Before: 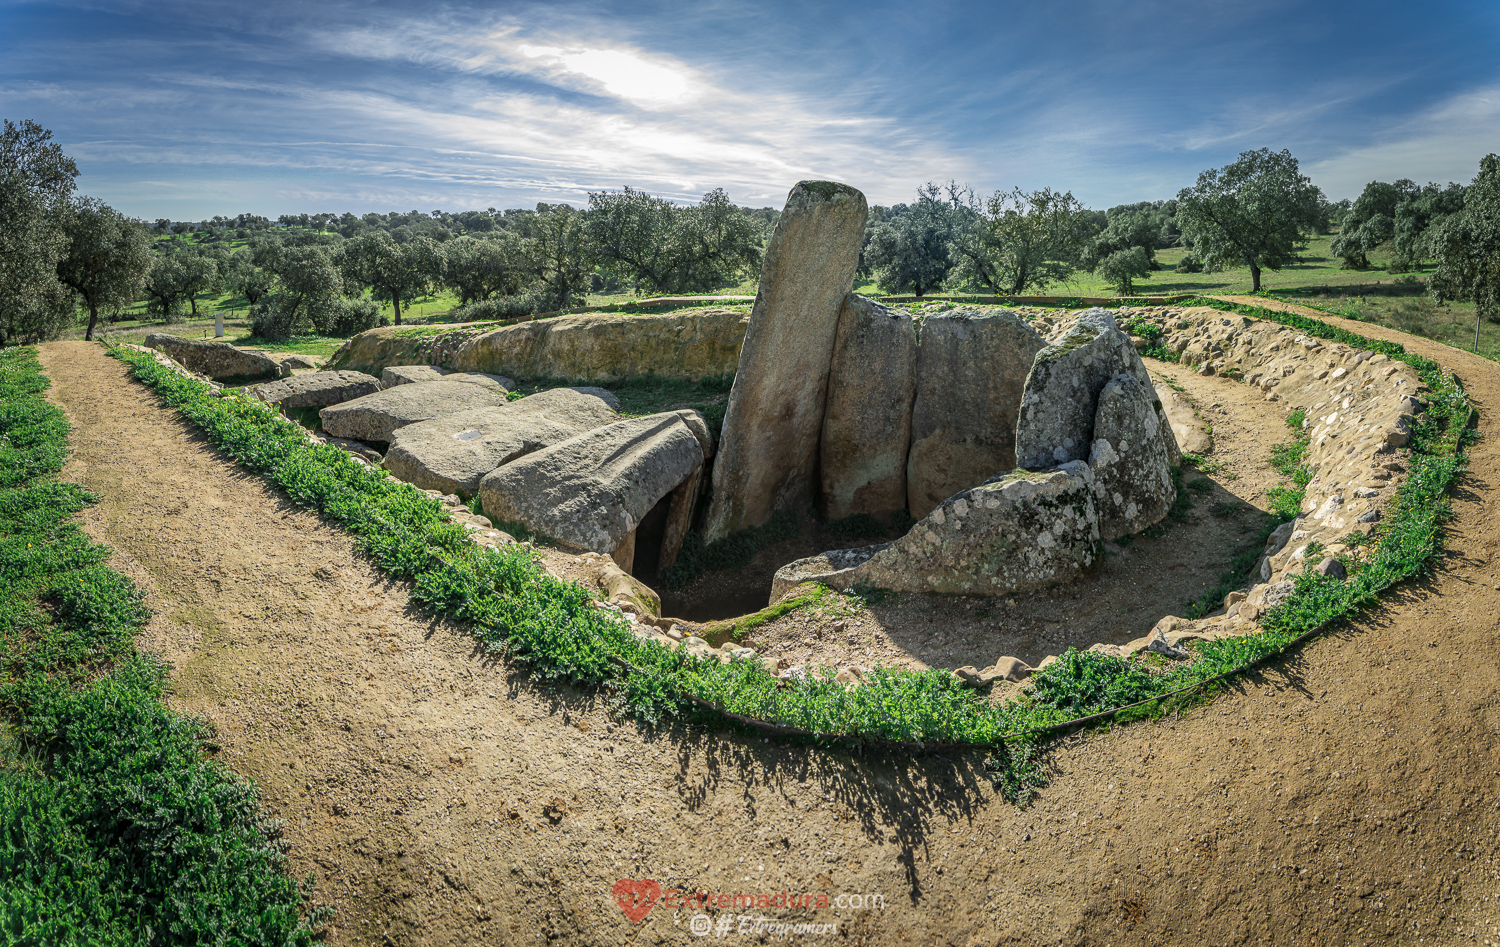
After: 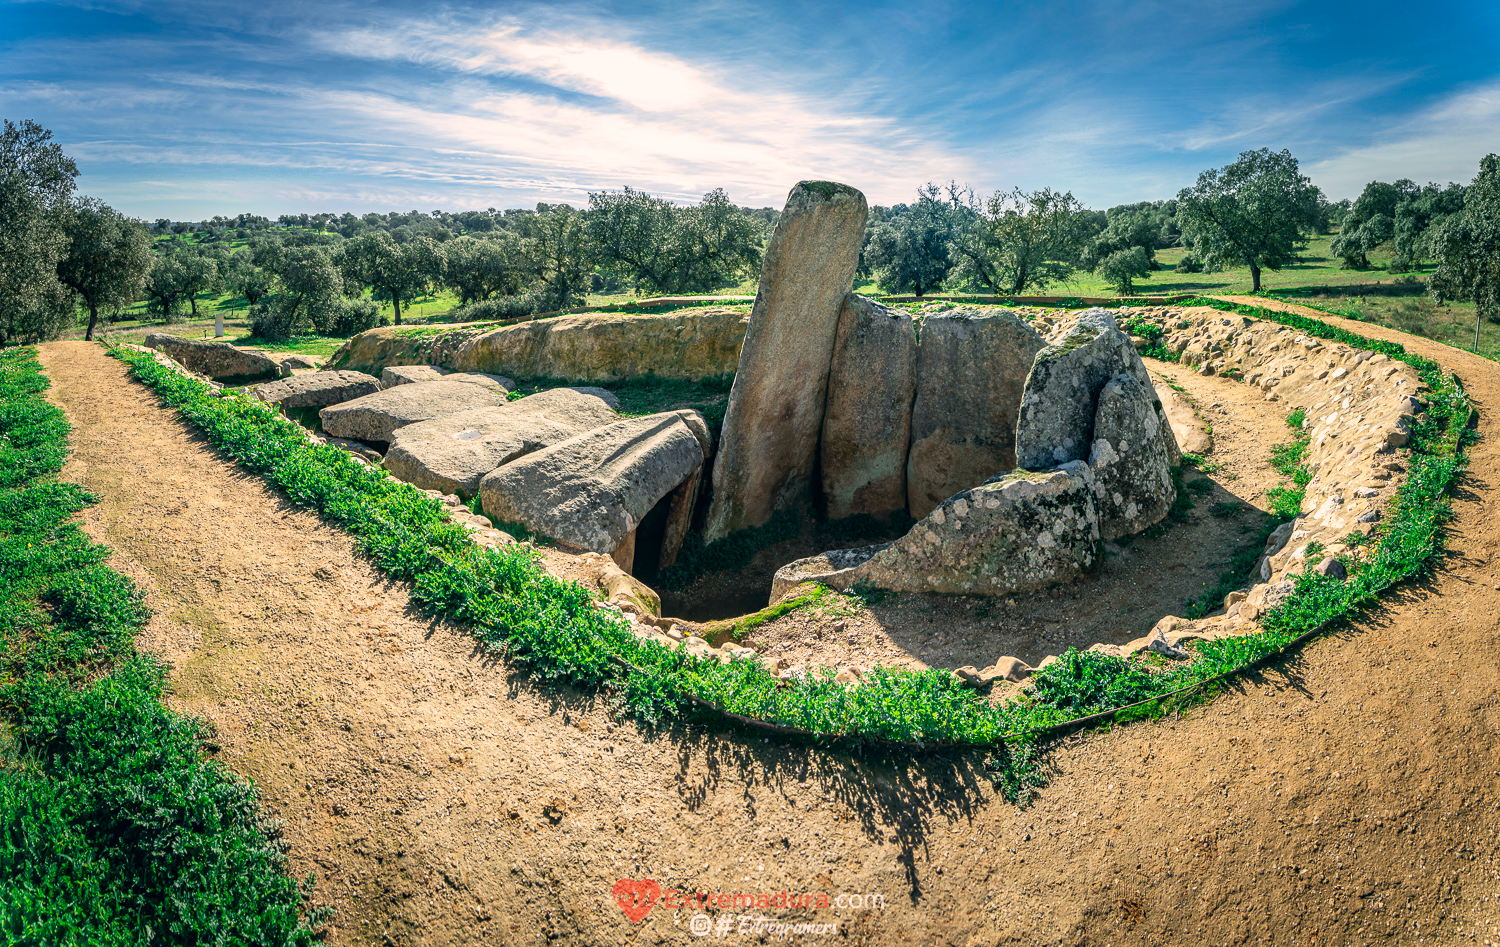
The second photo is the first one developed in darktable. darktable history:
color correction: highlights a* 5.43, highlights b* 5.3, shadows a* -4.64, shadows b* -5.03
exposure: exposure -0.052 EV, compensate highlight preservation false
base curve: curves: ch0 [(0, 0) (0.688, 0.865) (1, 1)], preserve colors none
